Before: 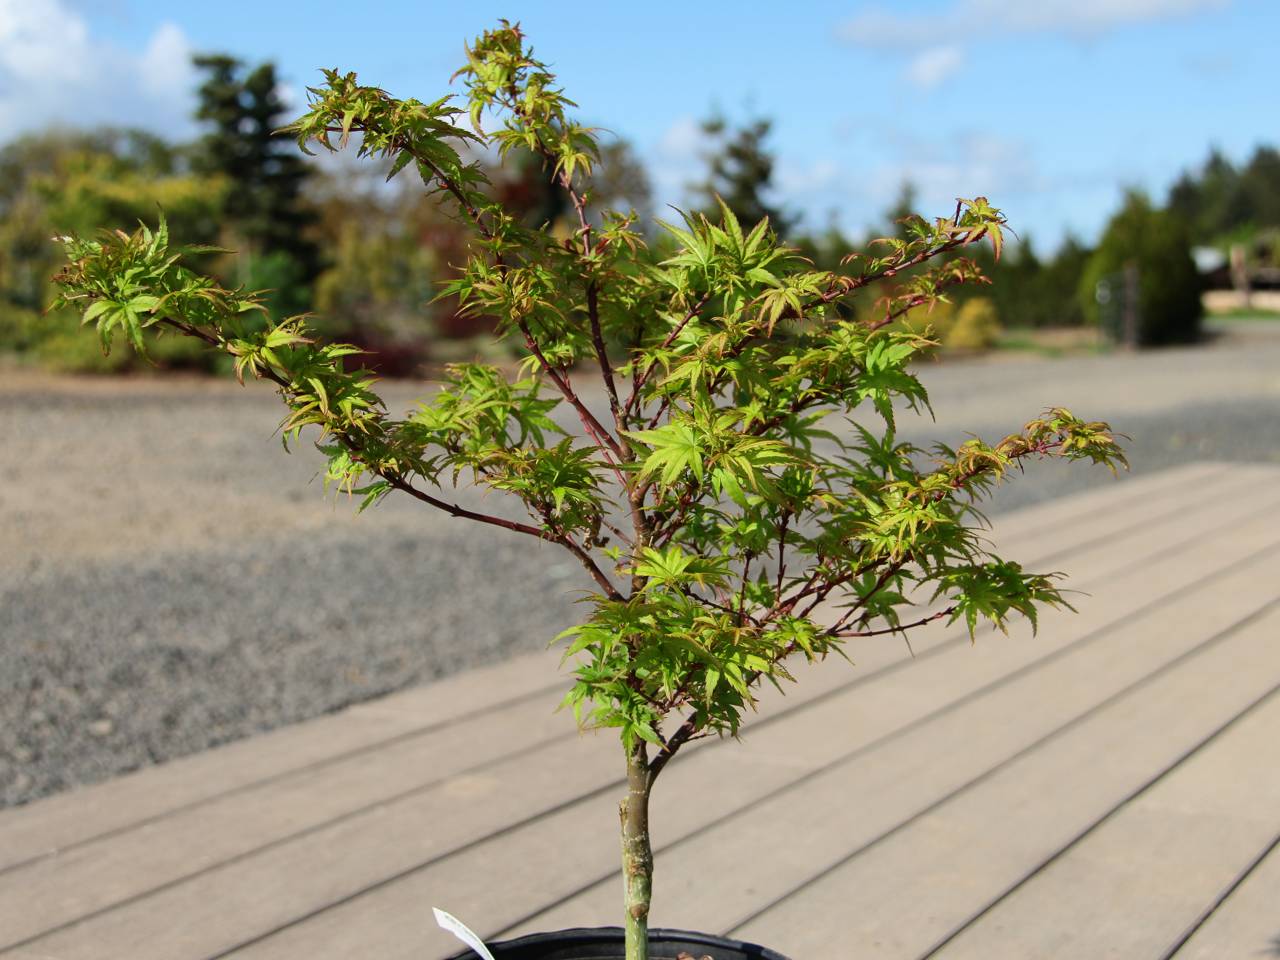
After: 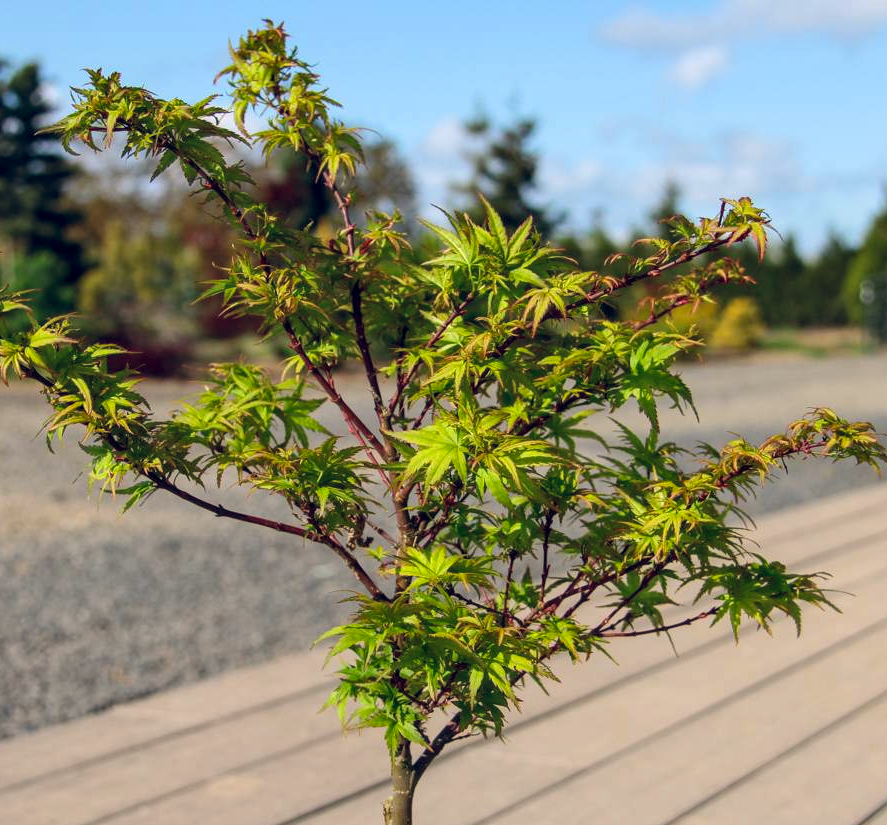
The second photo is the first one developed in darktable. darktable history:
color balance rgb: shadows lift › hue 87.51°, highlights gain › chroma 1.35%, highlights gain › hue 55.1°, global offset › chroma 0.13%, global offset › hue 253.66°, perceptual saturation grading › global saturation 16.38%
crop: left 18.479%, right 12.2%, bottom 13.971%
exposure: compensate highlight preservation false
shadows and highlights: shadows -10, white point adjustment 1.5, highlights 10
local contrast: on, module defaults
